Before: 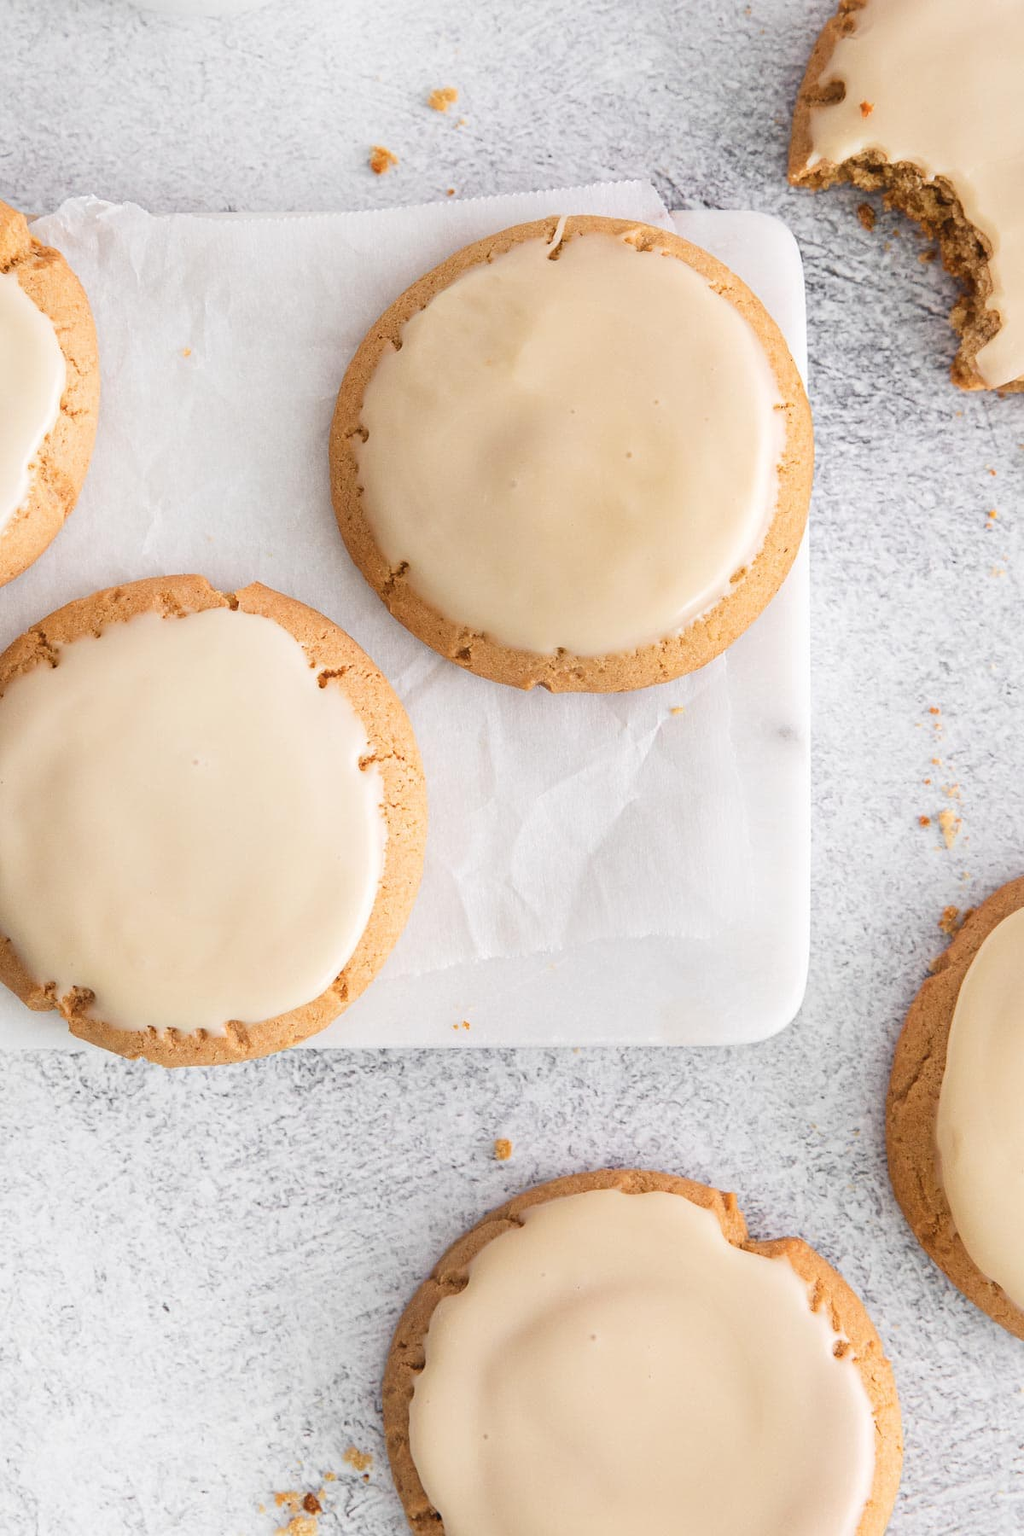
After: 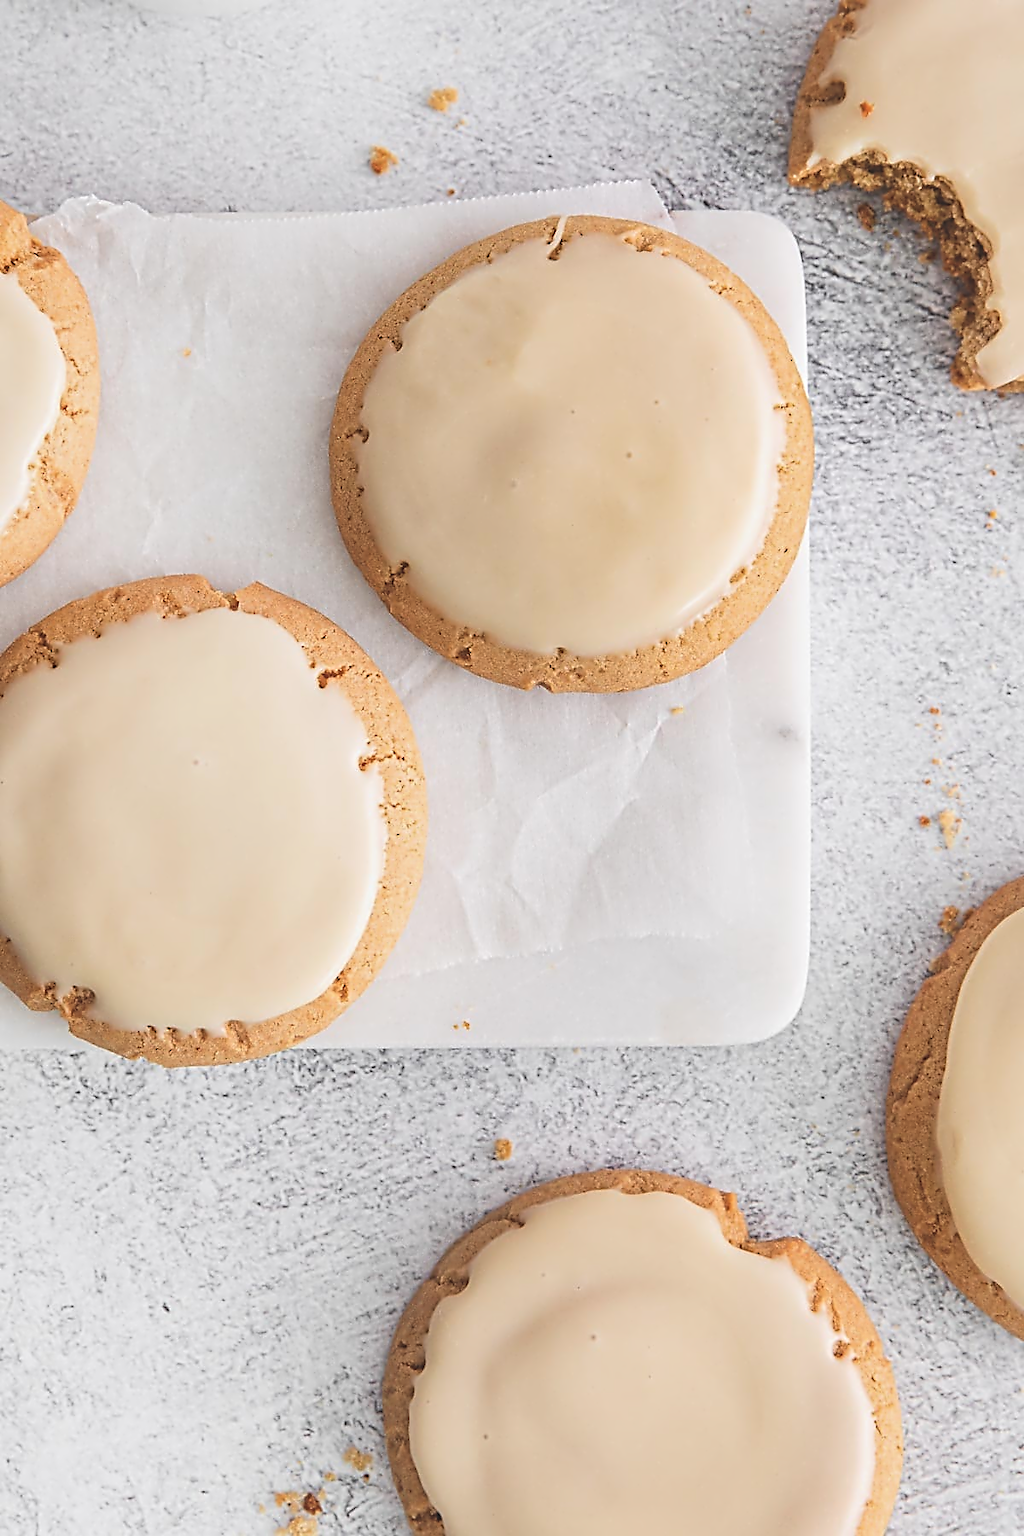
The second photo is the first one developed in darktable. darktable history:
exposure: black level correction -0.025, exposure -0.117 EV, compensate highlight preservation false
contrast equalizer: y [[0.5, 0.5, 0.5, 0.515, 0.749, 0.84], [0.5 ×6], [0.5 ×6], [0, 0, 0, 0.001, 0.067, 0.262], [0 ×6]]
